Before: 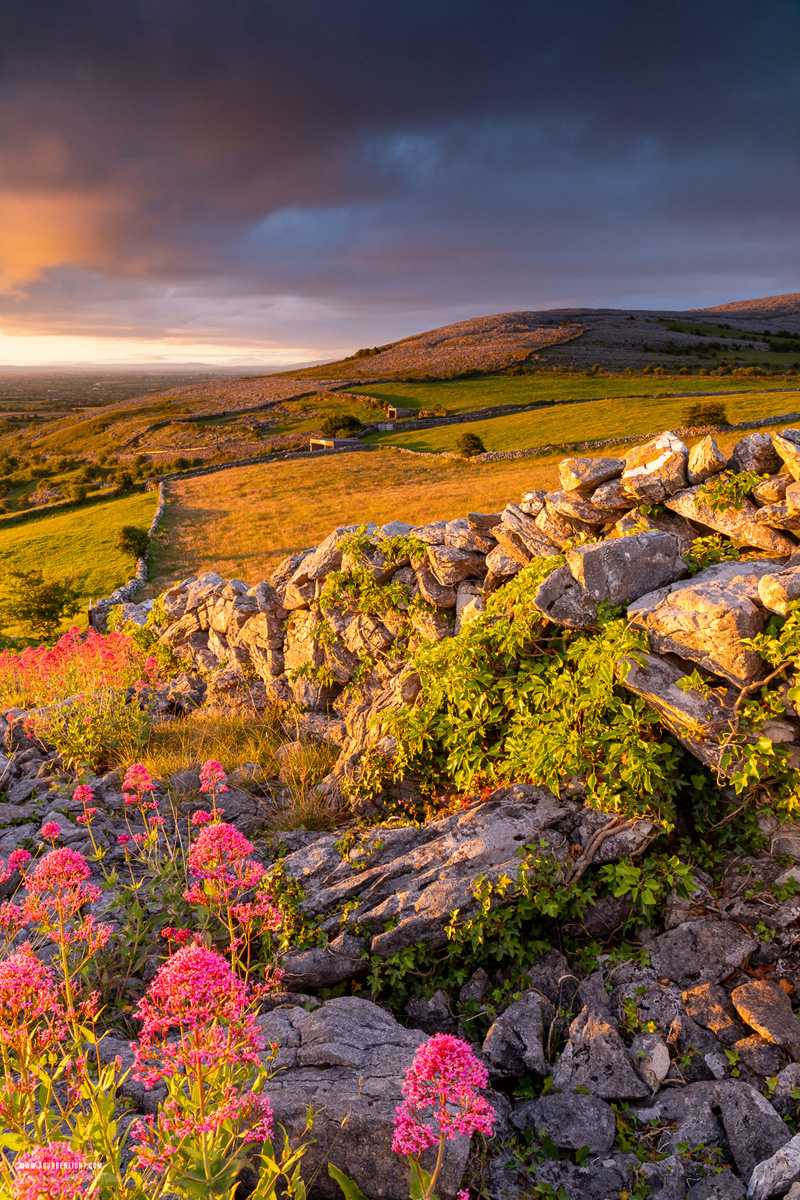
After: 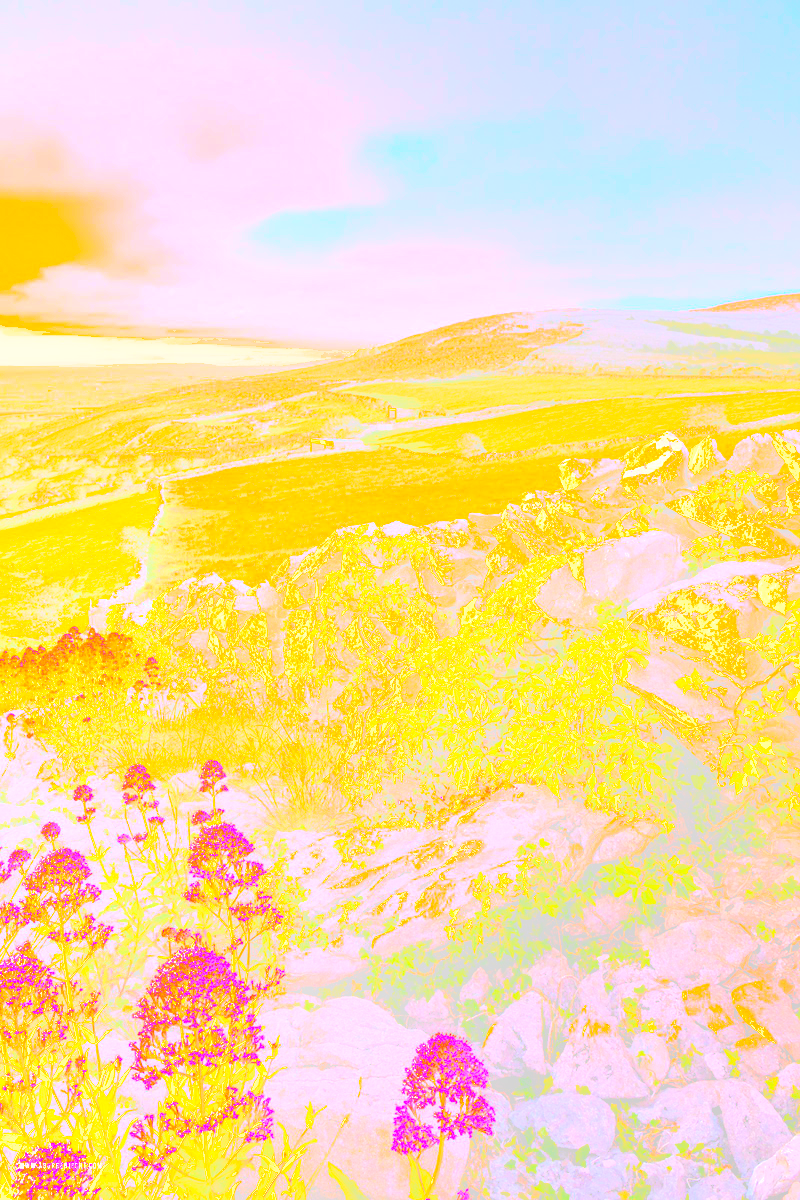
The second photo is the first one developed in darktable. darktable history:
color balance rgb: linear chroma grading › global chroma 42%, perceptual saturation grading › global saturation 42%, perceptual brilliance grading › global brilliance 25%, global vibrance 33%
shadows and highlights: shadows 40, highlights -60
sharpen: amount 0.2
bloom: size 85%, threshold 5%, strength 85%
